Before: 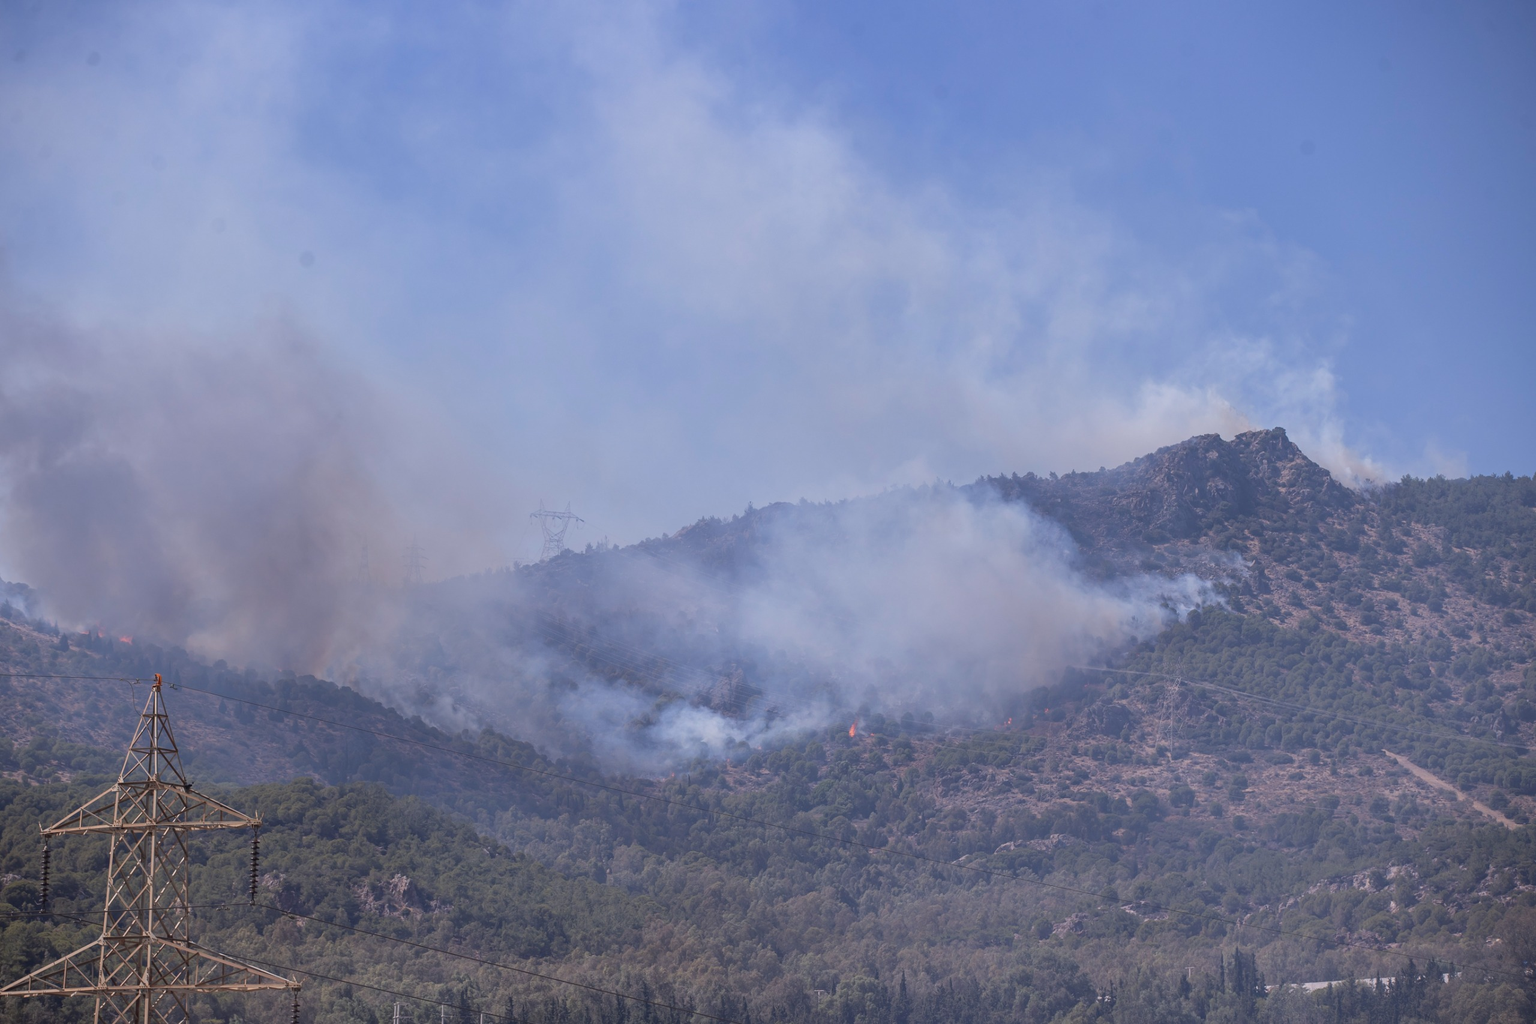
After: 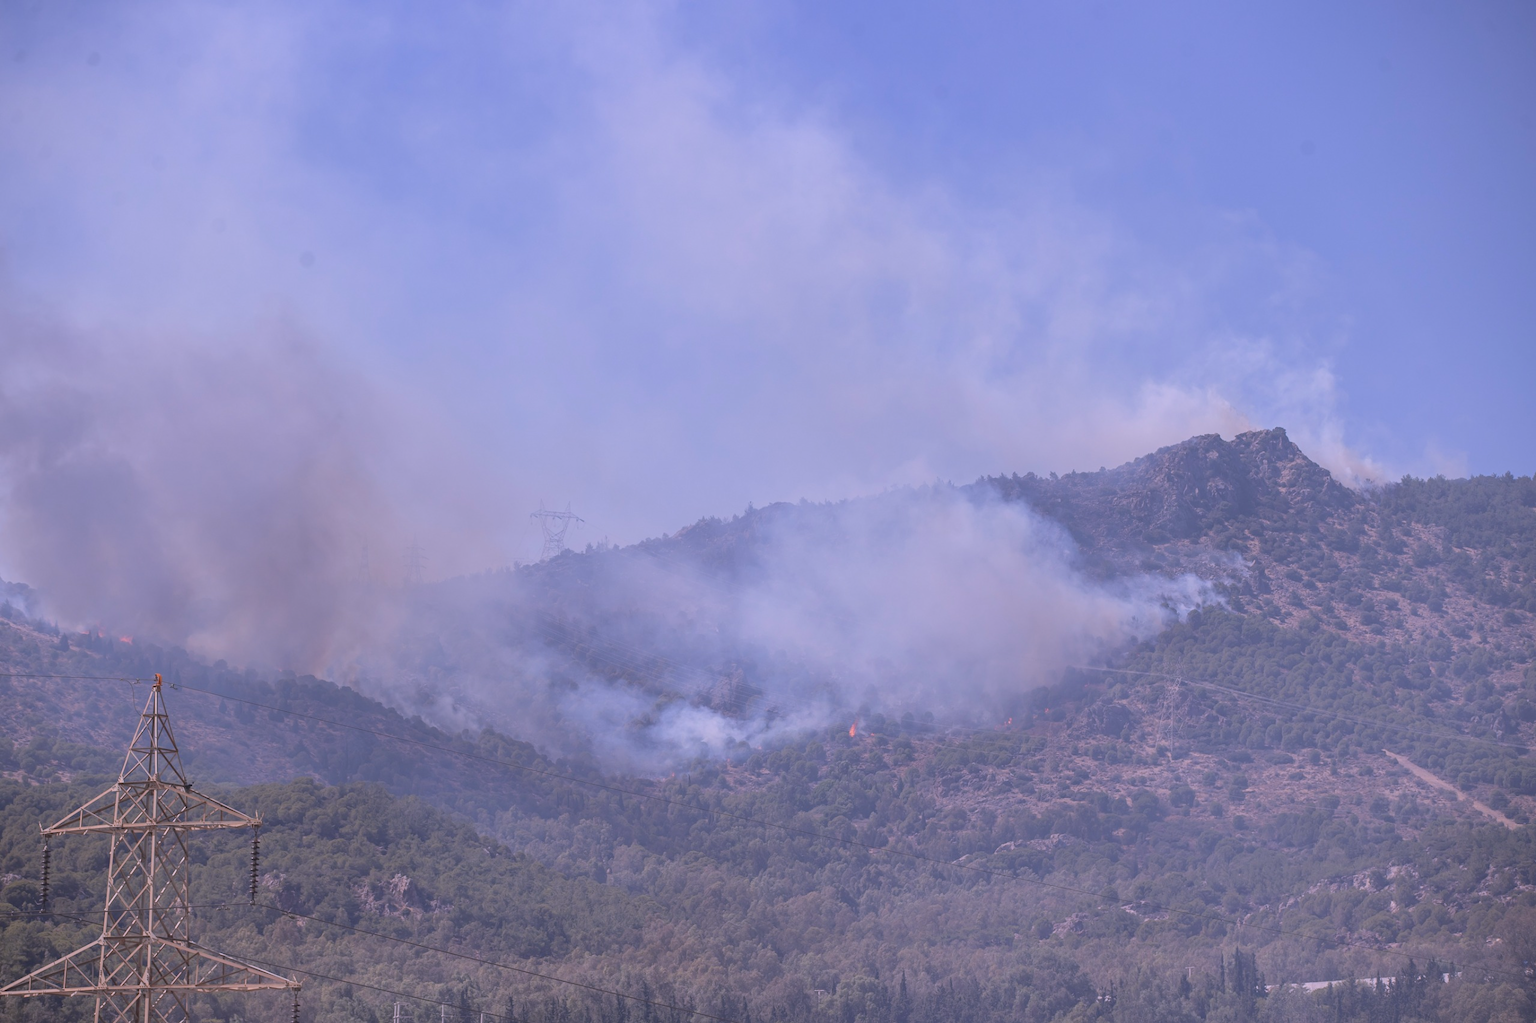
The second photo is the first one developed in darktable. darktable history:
contrast brightness saturation: contrast -0.15, brightness 0.05, saturation -0.12
white balance: red 1.066, blue 1.119
